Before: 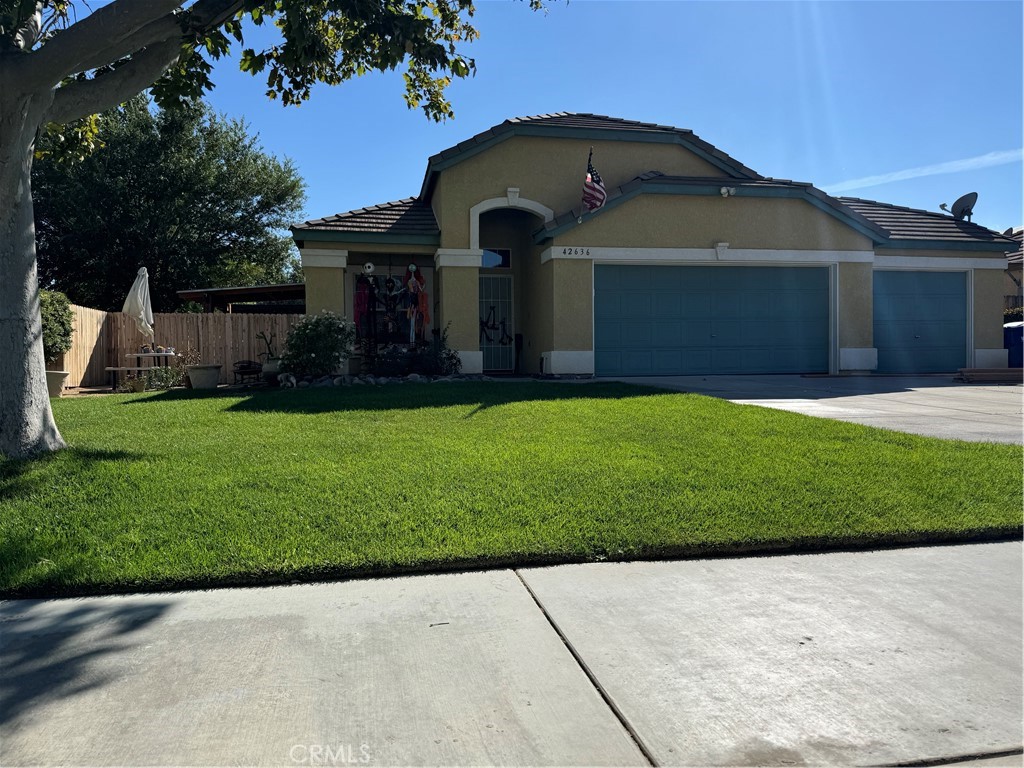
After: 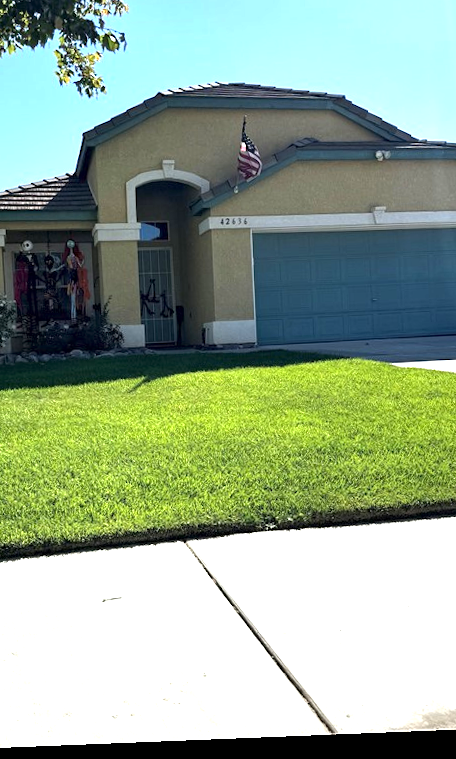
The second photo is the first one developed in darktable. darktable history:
rotate and perspective: rotation -2.29°, automatic cropping off
crop: left 33.452%, top 6.025%, right 23.155%
exposure: black level correction 0, exposure 1.3 EV, compensate exposure bias true, compensate highlight preservation false
local contrast: highlights 100%, shadows 100%, detail 120%, midtone range 0.2
